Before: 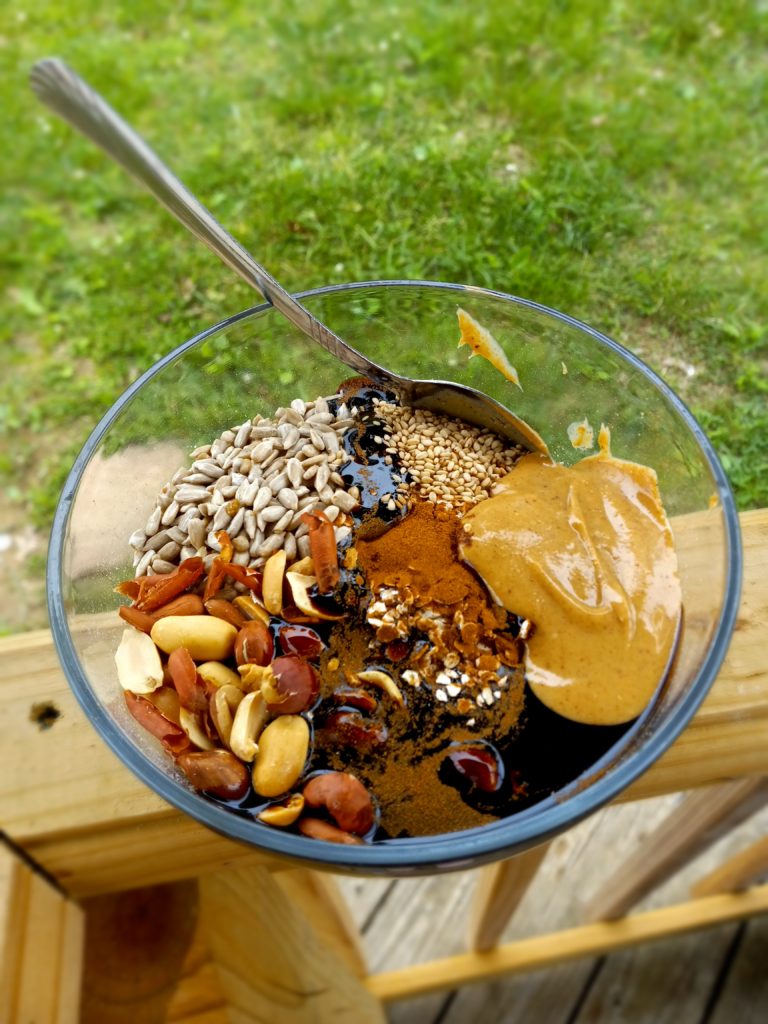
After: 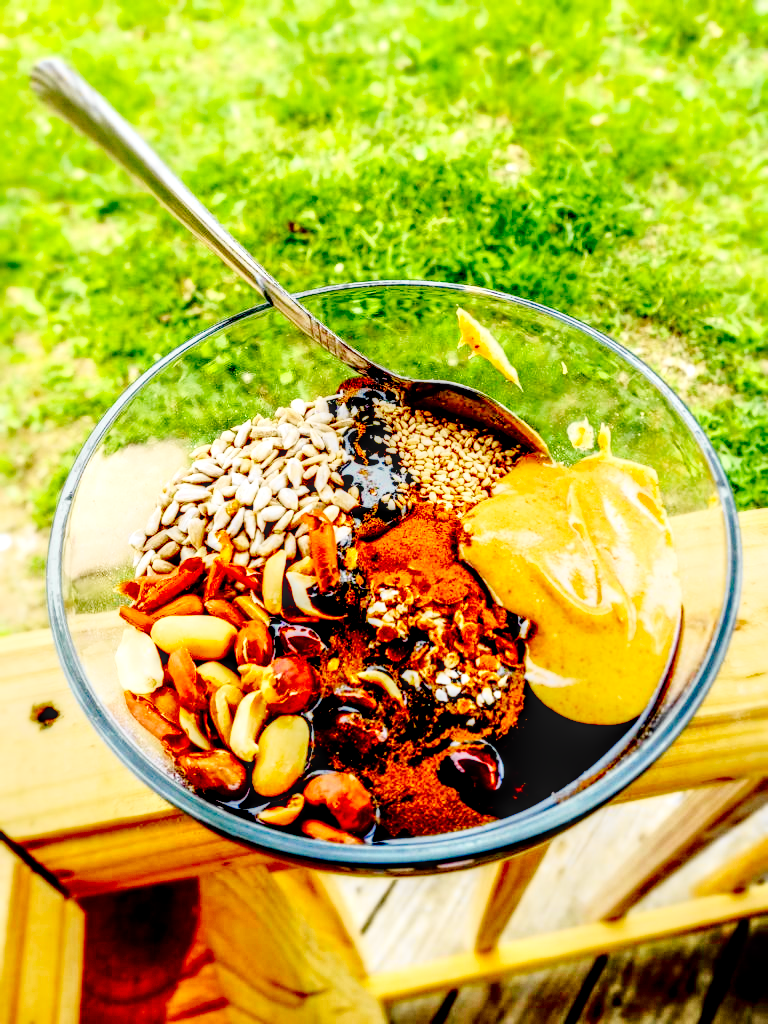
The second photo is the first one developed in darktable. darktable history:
local contrast: highlights 0%, shadows 0%, detail 182%
tone curve: curves: ch0 [(0, 0) (0.062, 0.023) (0.168, 0.142) (0.359, 0.419) (0.469, 0.544) (0.634, 0.722) (0.839, 0.909) (0.998, 0.978)]; ch1 [(0, 0) (0.437, 0.408) (0.472, 0.47) (0.502, 0.504) (0.527, 0.546) (0.568, 0.619) (0.608, 0.665) (0.669, 0.748) (0.859, 0.899) (1, 1)]; ch2 [(0, 0) (0.33, 0.301) (0.421, 0.443) (0.473, 0.498) (0.509, 0.5) (0.535, 0.564) (0.575, 0.625) (0.608, 0.667) (1, 1)], color space Lab, independent channels, preserve colors none
base curve: curves: ch0 [(0, 0) (0.036, 0.01) (0.123, 0.254) (0.258, 0.504) (0.507, 0.748) (1, 1)], preserve colors none
